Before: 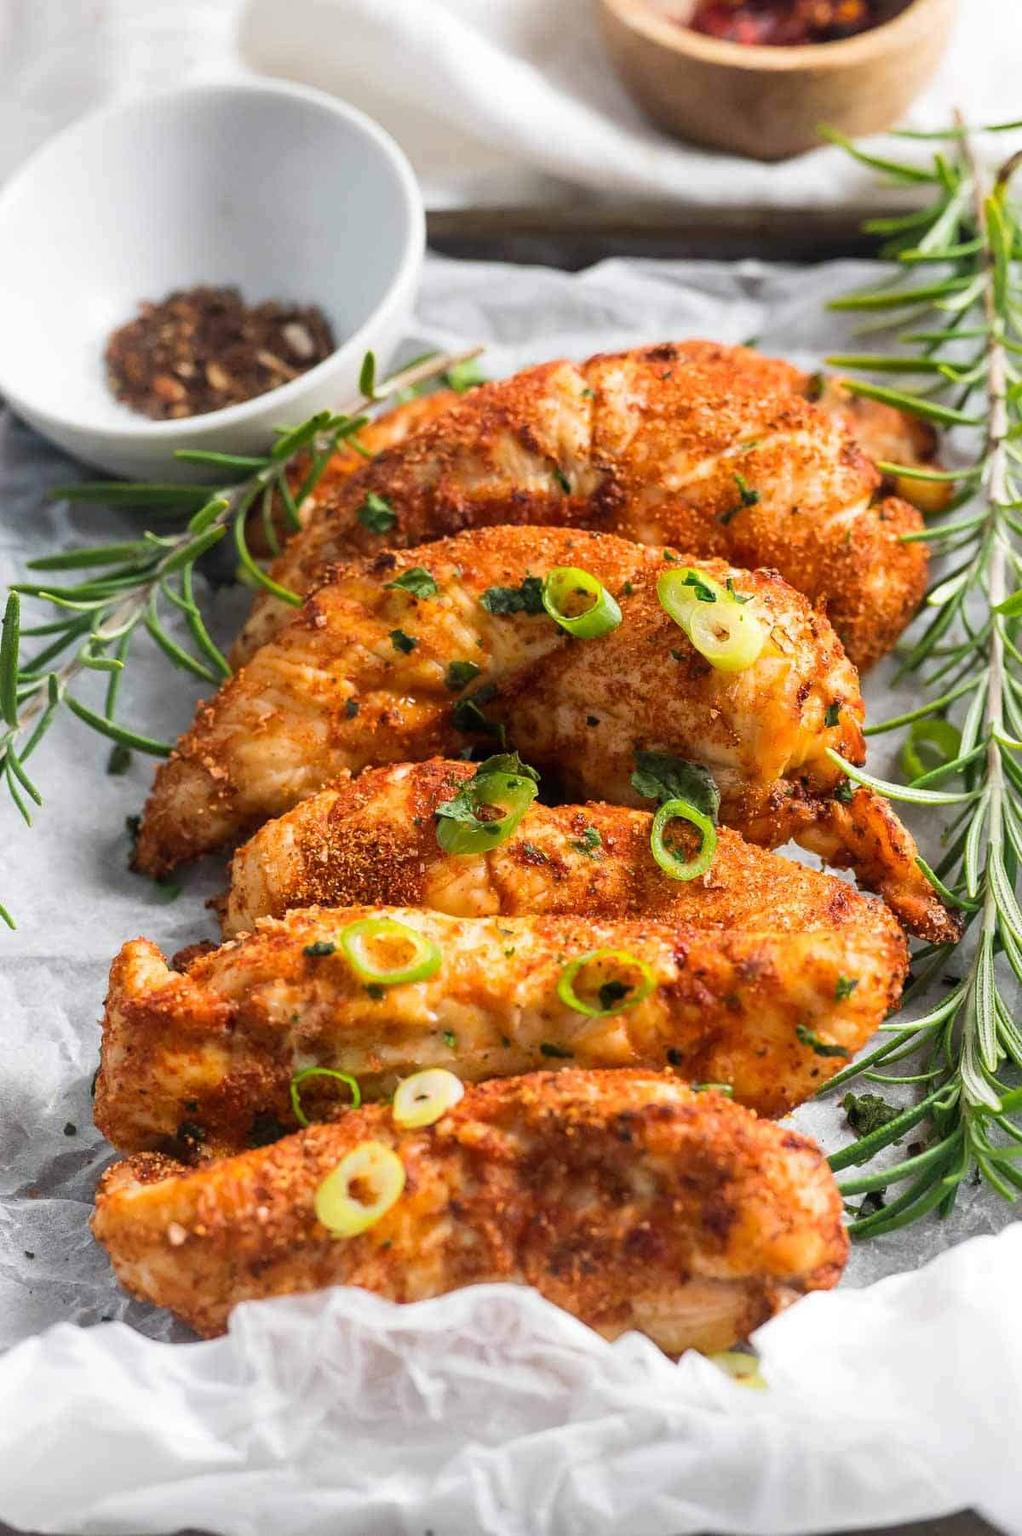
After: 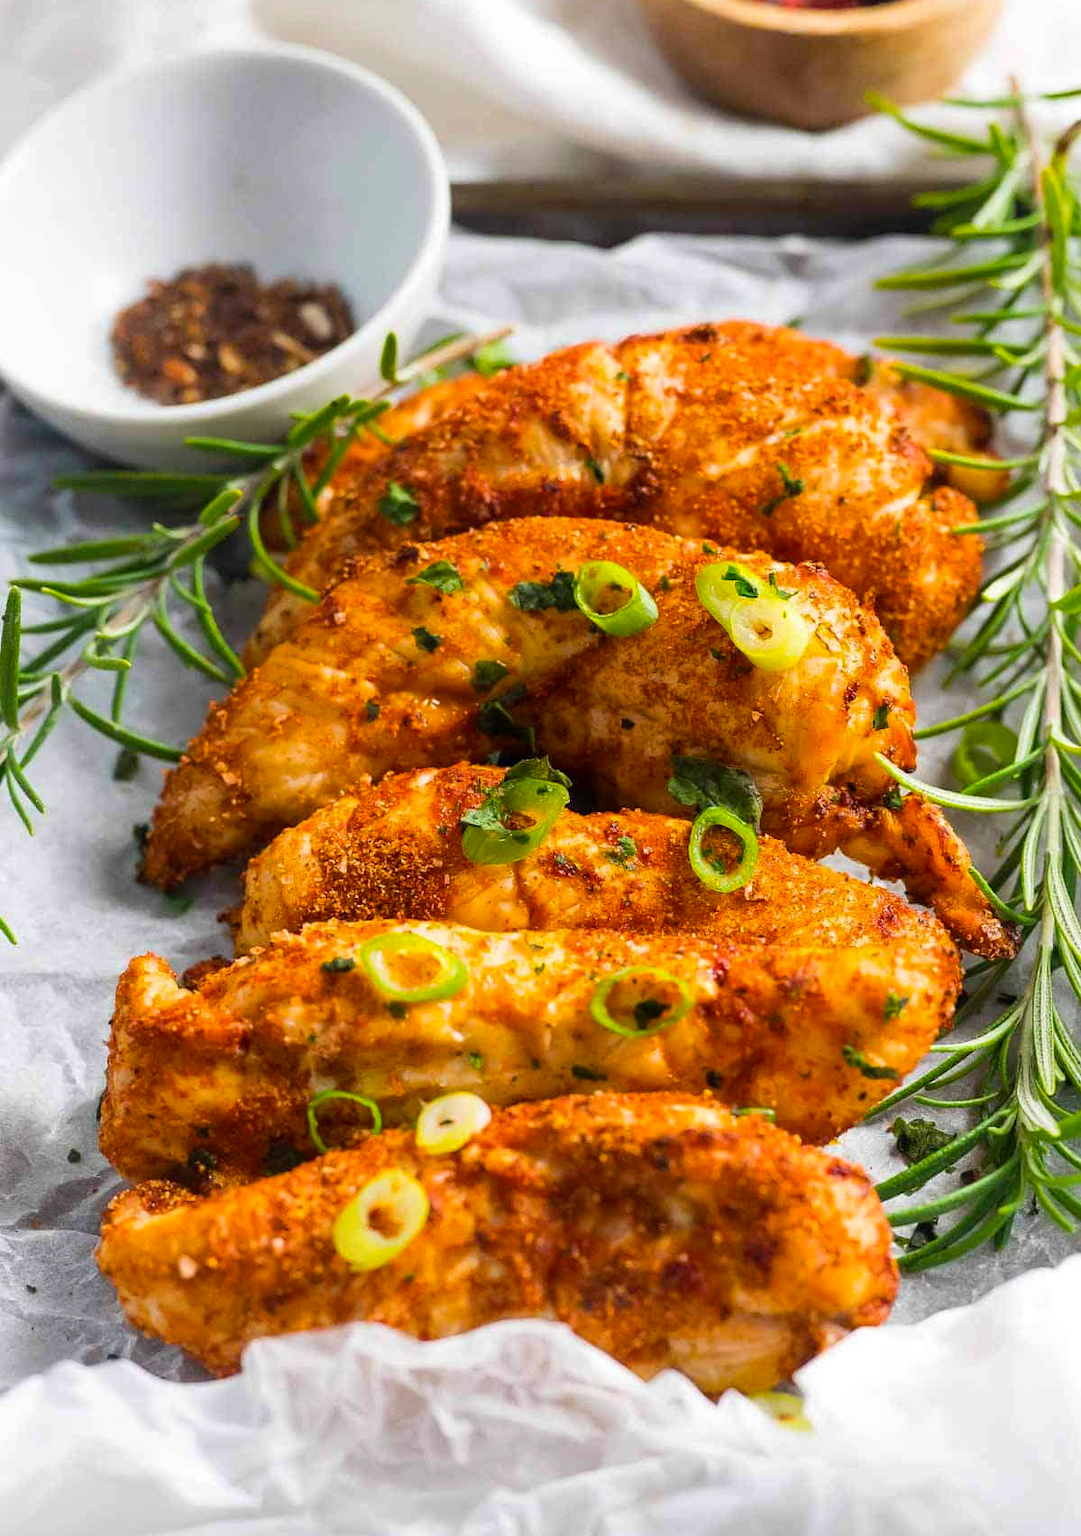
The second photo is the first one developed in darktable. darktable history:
crop and rotate: top 2.479%, bottom 3.018%
color balance rgb: perceptual saturation grading › global saturation 20%, global vibrance 20%
